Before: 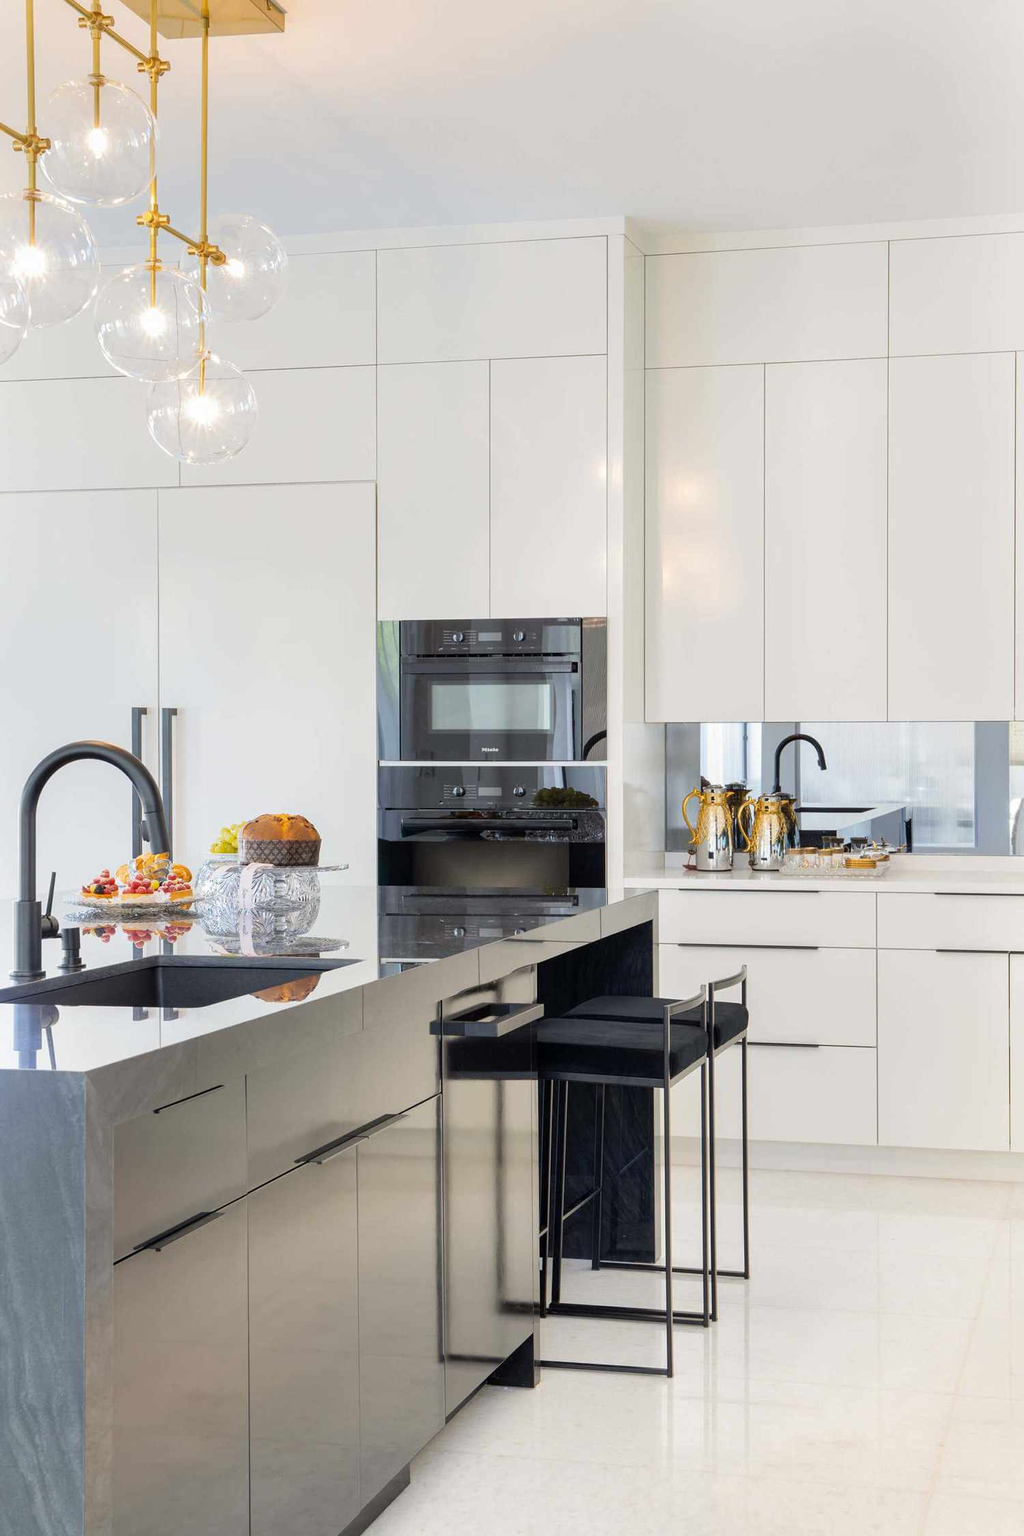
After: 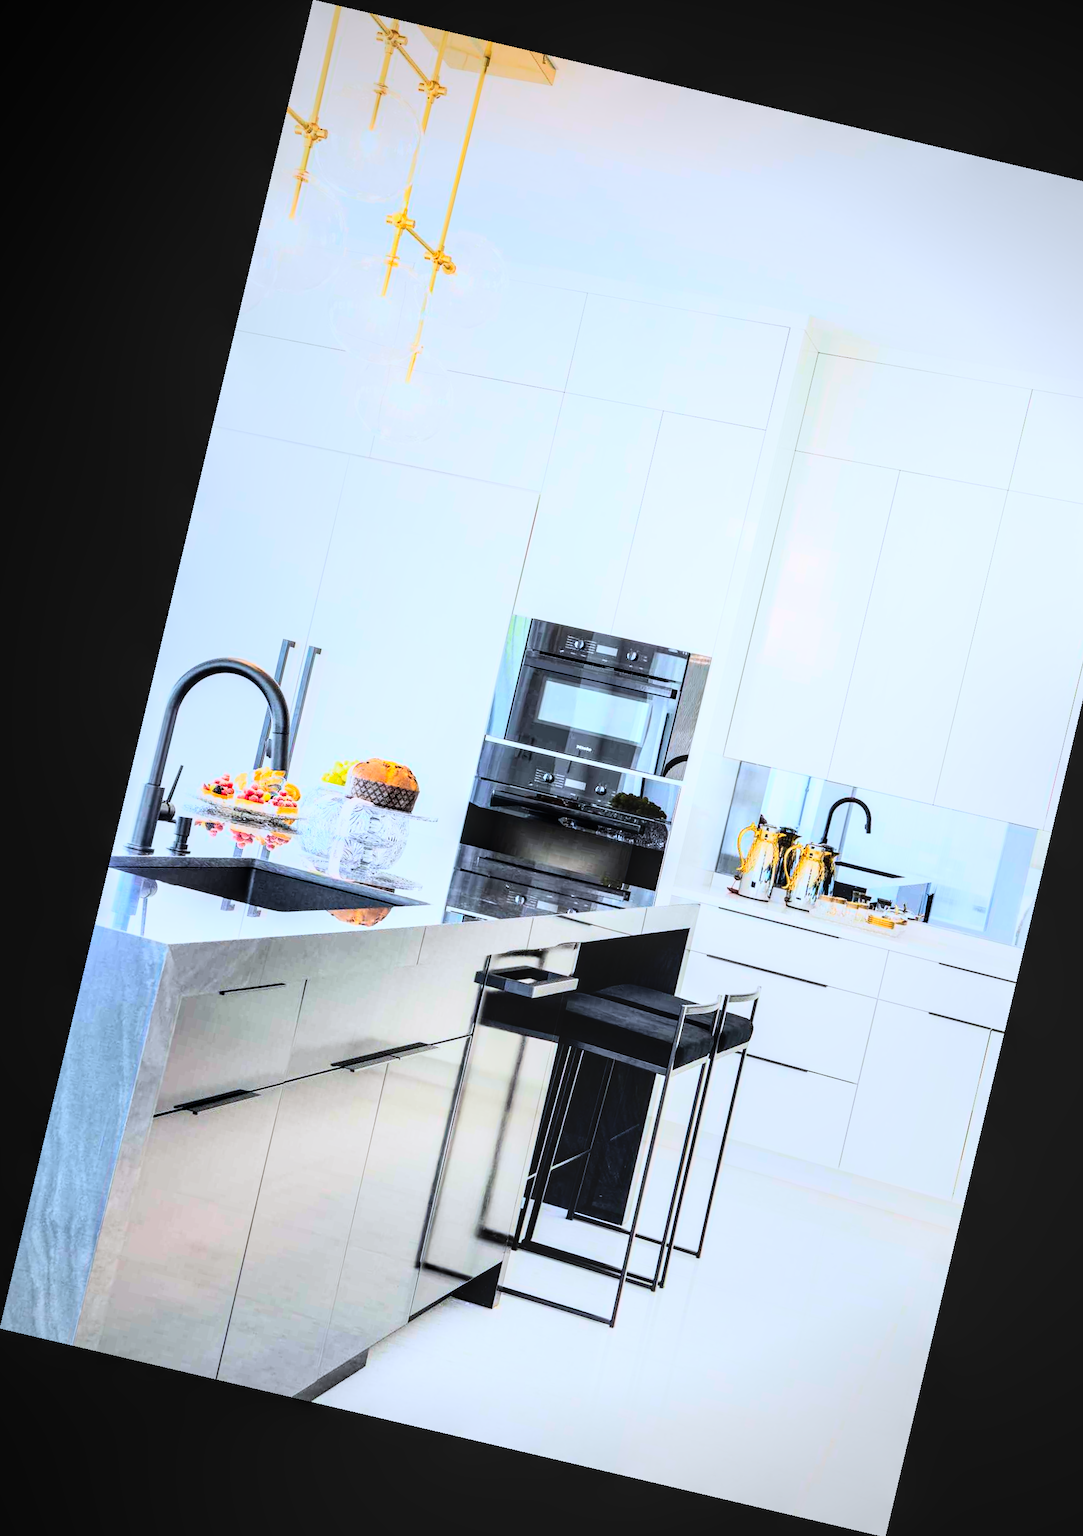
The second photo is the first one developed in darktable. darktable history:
contrast brightness saturation: contrast 0.08, saturation 0.2
rgb curve: curves: ch0 [(0, 0) (0.21, 0.15) (0.24, 0.21) (0.5, 0.75) (0.75, 0.96) (0.89, 0.99) (1, 1)]; ch1 [(0, 0.02) (0.21, 0.13) (0.25, 0.2) (0.5, 0.67) (0.75, 0.9) (0.89, 0.97) (1, 1)]; ch2 [(0, 0.02) (0.21, 0.13) (0.25, 0.2) (0.5, 0.67) (0.75, 0.9) (0.89, 0.97) (1, 1)], compensate middle gray true
crop: right 9.509%, bottom 0.031%
rotate and perspective: rotation 13.27°, automatic cropping off
local contrast: on, module defaults
vignetting: on, module defaults
color calibration: x 0.37, y 0.377, temperature 4289.93 K
